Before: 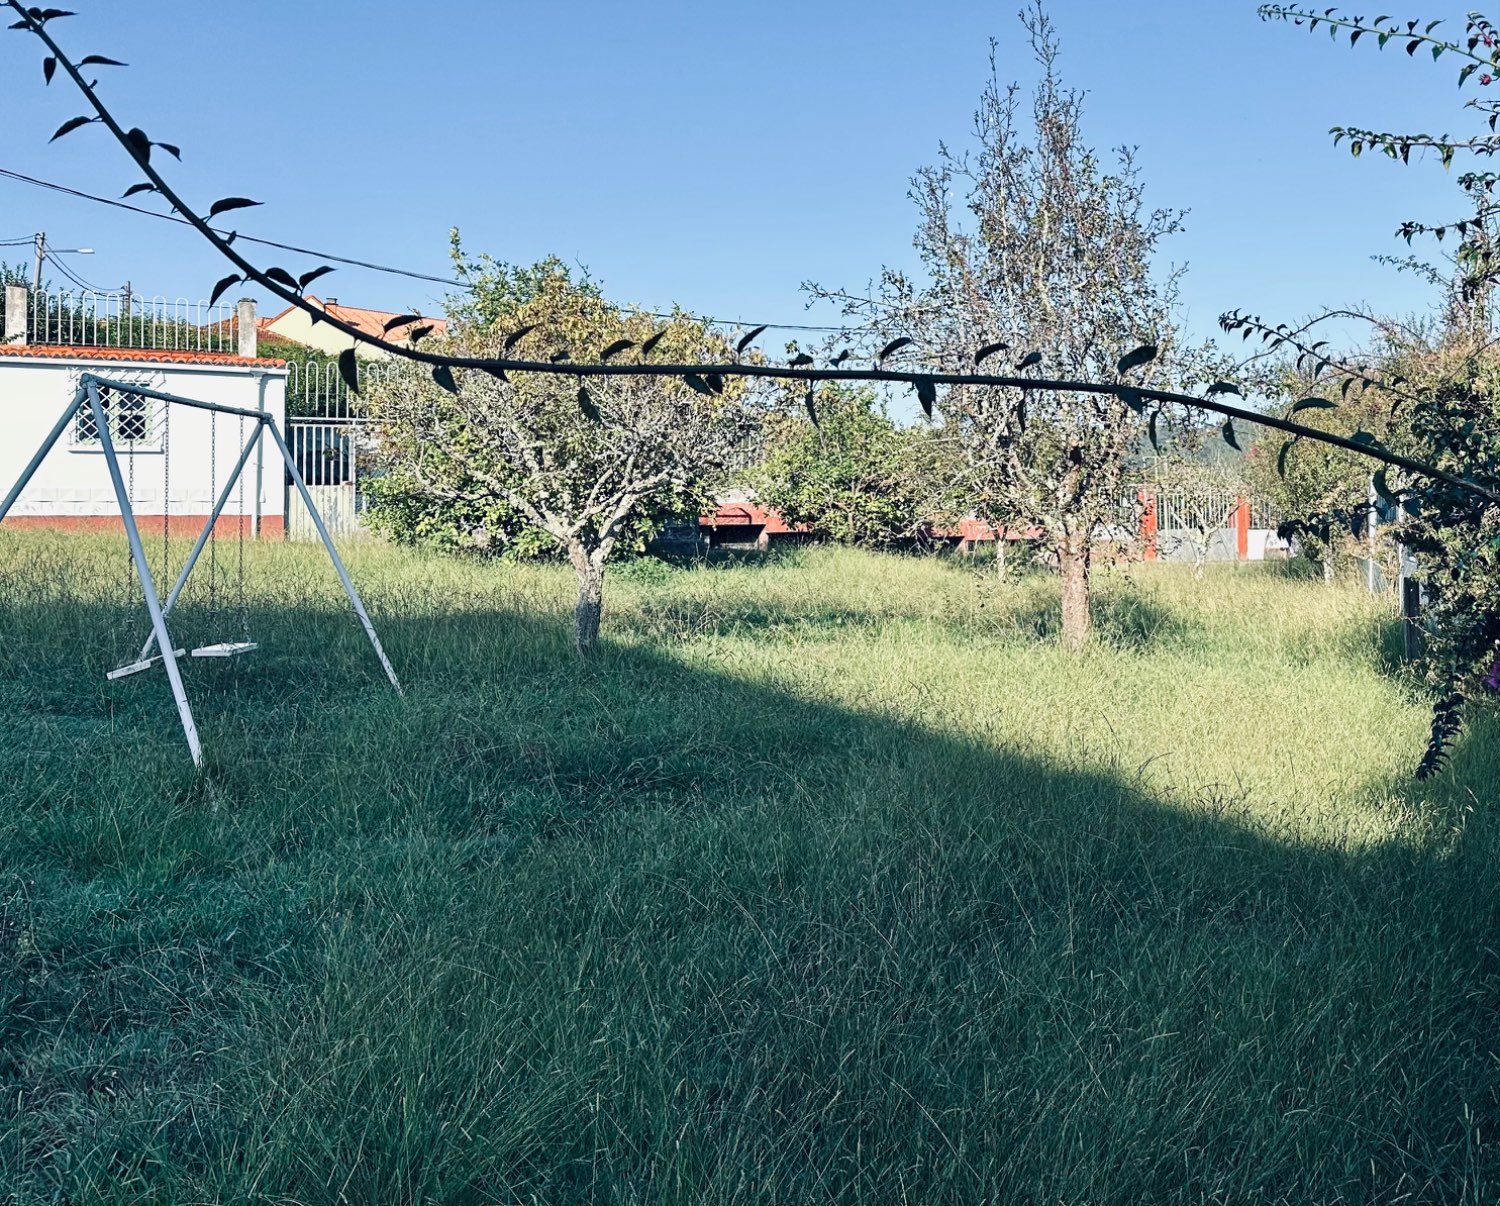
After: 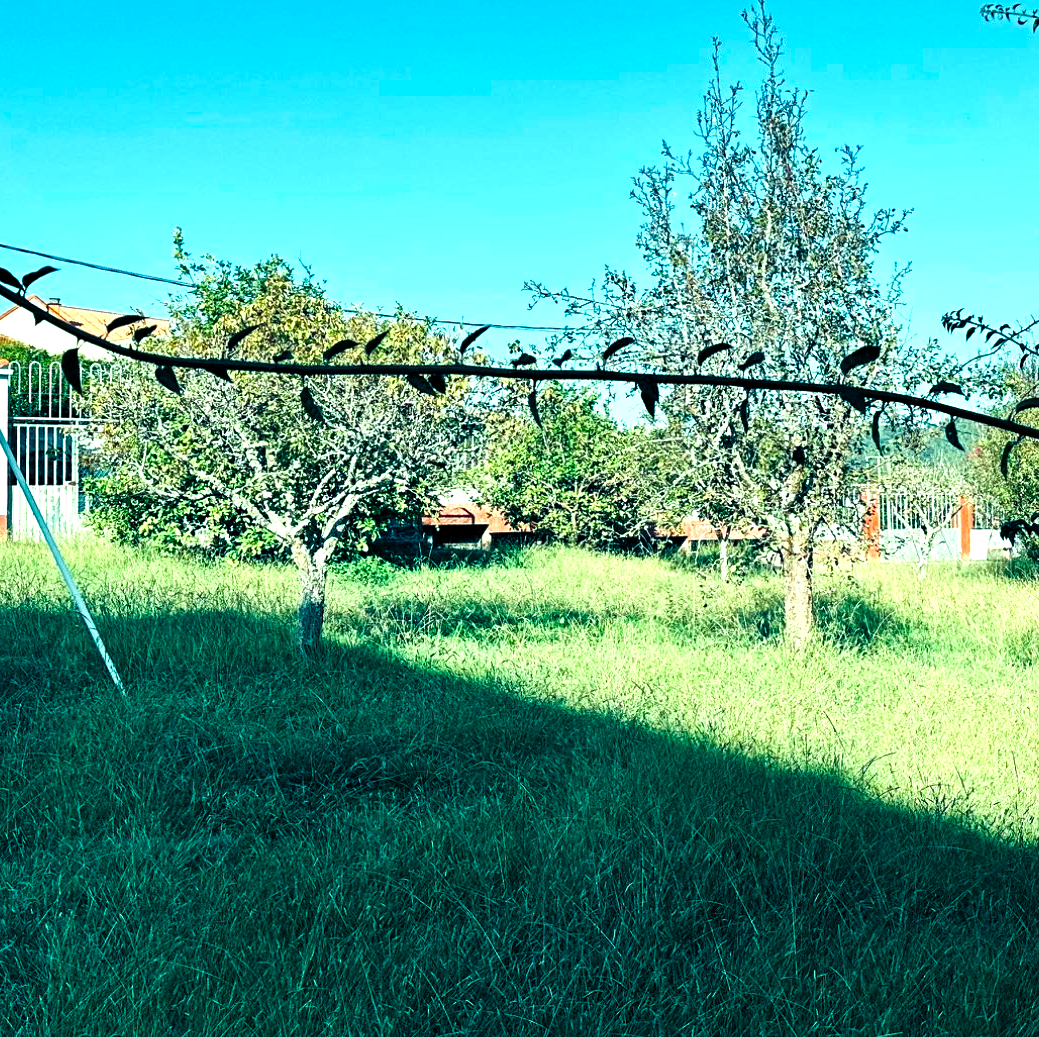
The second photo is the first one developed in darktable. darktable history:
color balance rgb: shadows lift › luminance -7.7%, shadows lift › chroma 2.13%, shadows lift › hue 165.27°, power › luminance -7.77%, power › chroma 1.1%, power › hue 215.88°, highlights gain › luminance 15.15%, highlights gain › chroma 7%, highlights gain › hue 125.57°, global offset › luminance -0.33%, global offset › chroma 0.11%, global offset › hue 165.27°, perceptual saturation grading › global saturation 24.42%, perceptual saturation grading › highlights -24.42%, perceptual saturation grading › mid-tones 24.42%, perceptual saturation grading › shadows 40%, perceptual brilliance grading › global brilliance -5%, perceptual brilliance grading › highlights 24.42%, perceptual brilliance grading › mid-tones 7%, perceptual brilliance grading › shadows -5%
crop: left 18.479%, right 12.2%, bottom 13.971%
